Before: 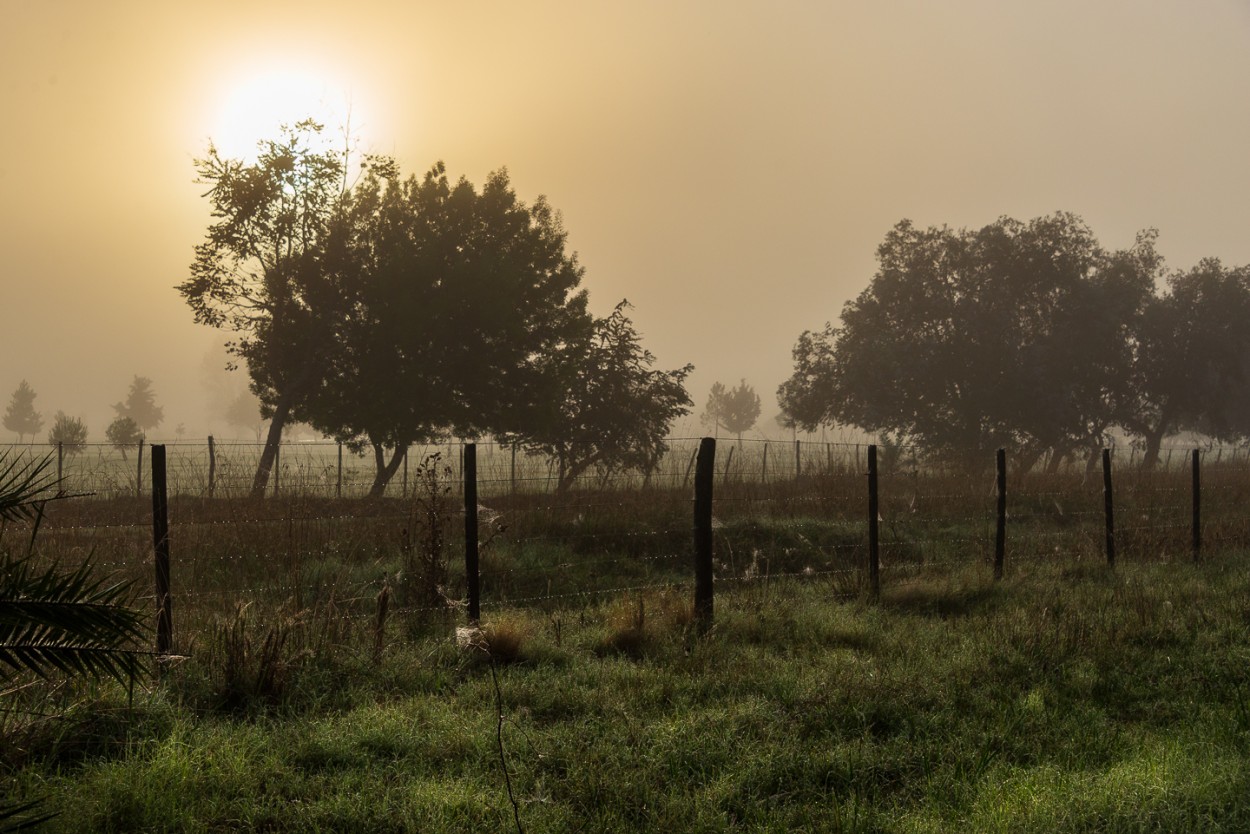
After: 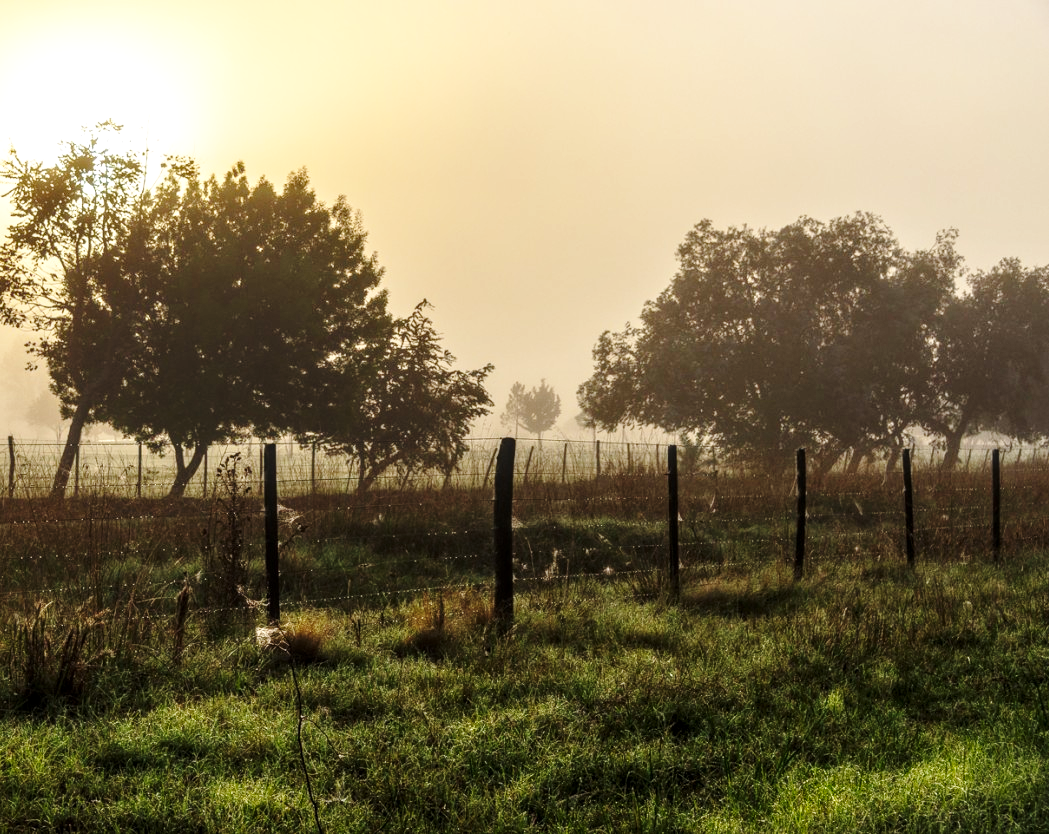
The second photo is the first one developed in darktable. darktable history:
levels: levels [0, 0.48, 0.961]
crop: left 16.074%
base curve: curves: ch0 [(0, 0) (0.028, 0.03) (0.121, 0.232) (0.46, 0.748) (0.859, 0.968) (1, 1)], preserve colors none
local contrast: on, module defaults
